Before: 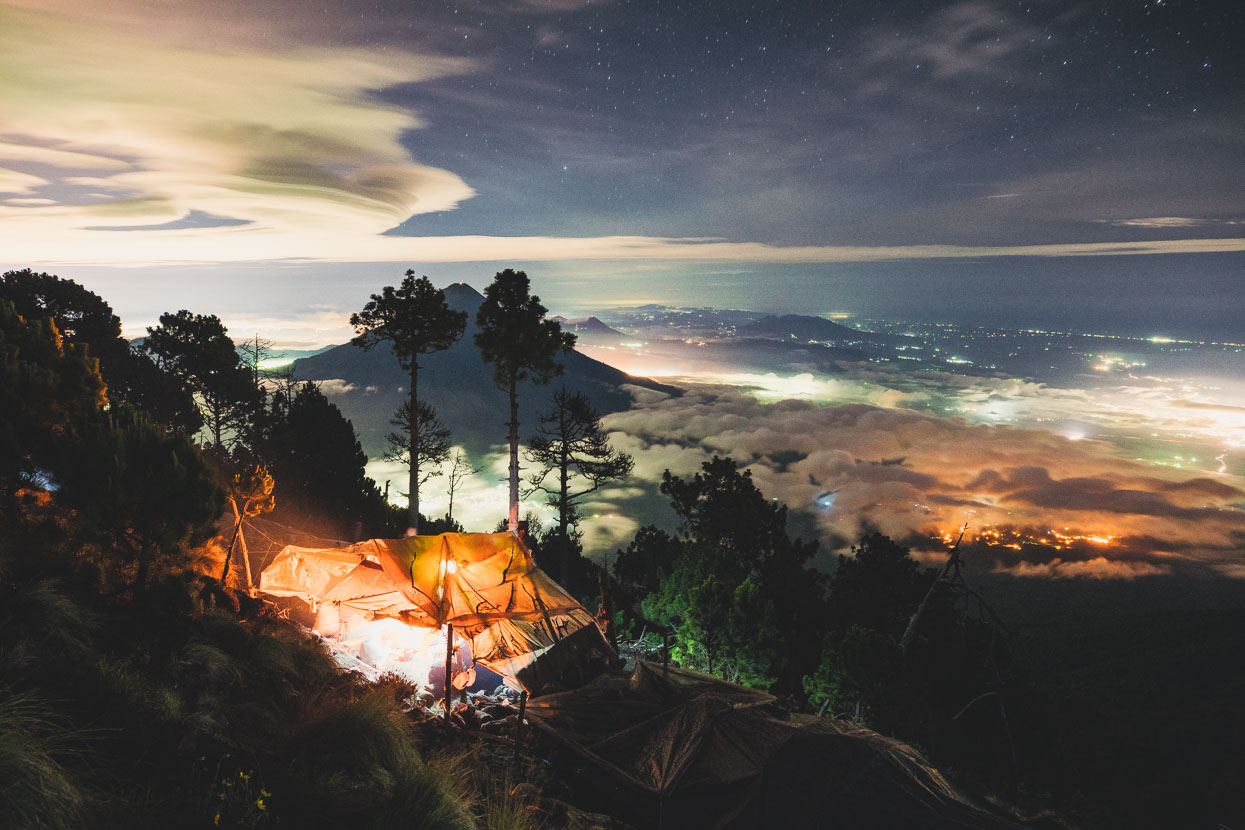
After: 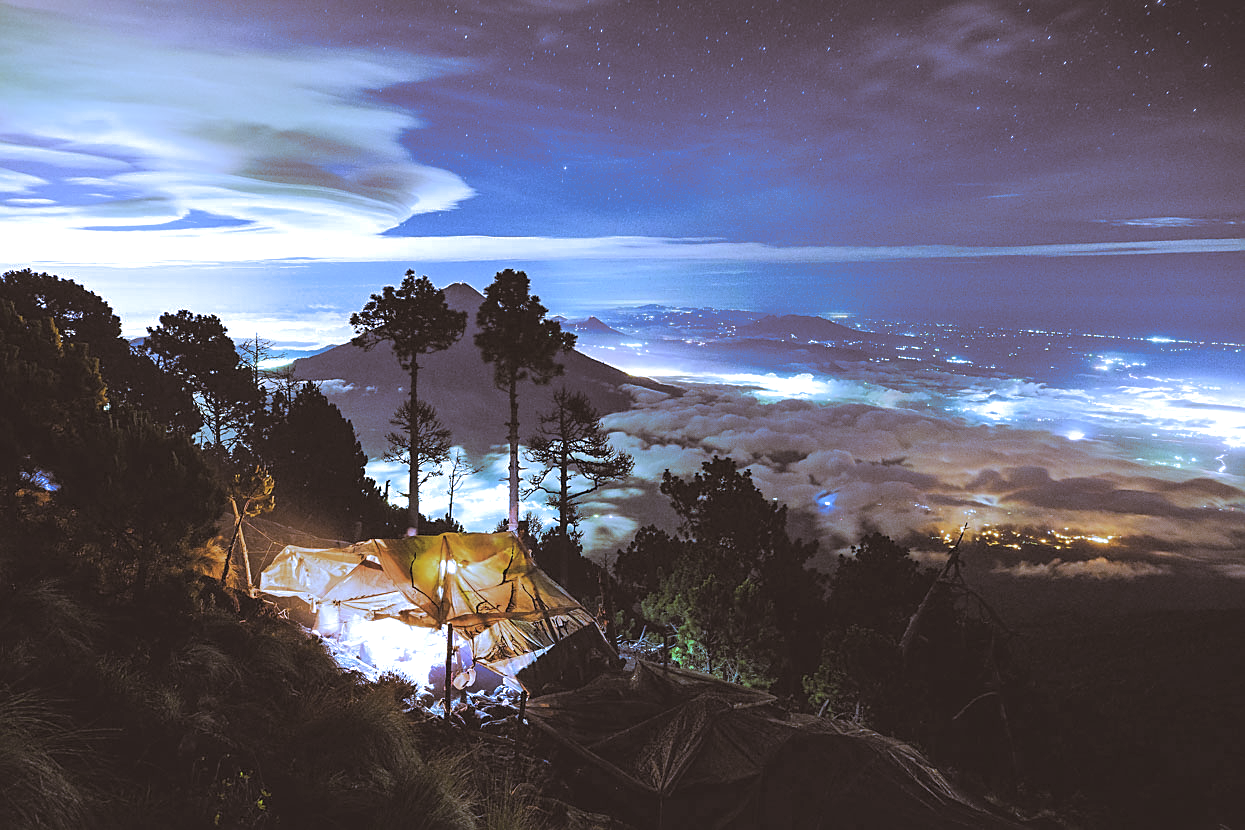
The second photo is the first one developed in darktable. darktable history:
split-toning: shadows › hue 32.4°, shadows › saturation 0.51, highlights › hue 180°, highlights › saturation 0, balance -60.17, compress 55.19%
white balance: red 0.766, blue 1.537
sharpen: on, module defaults
